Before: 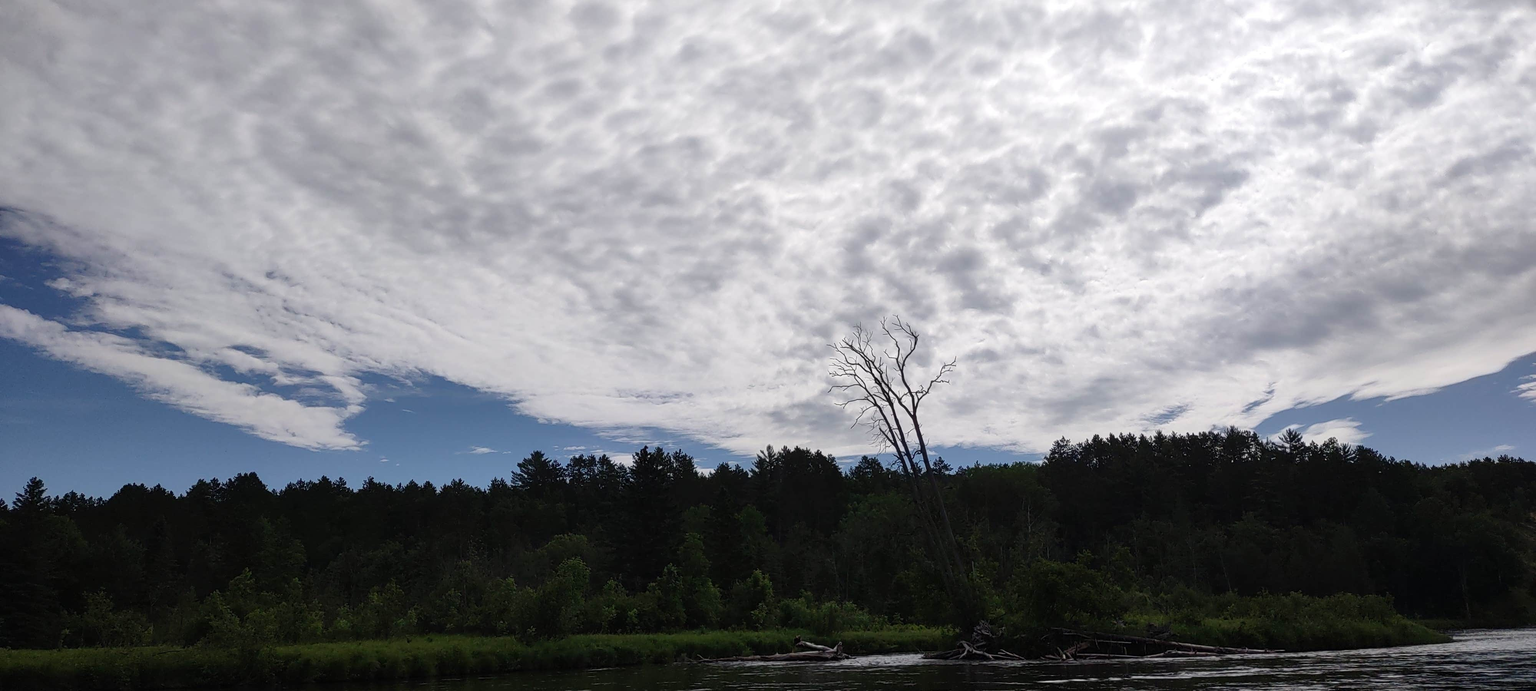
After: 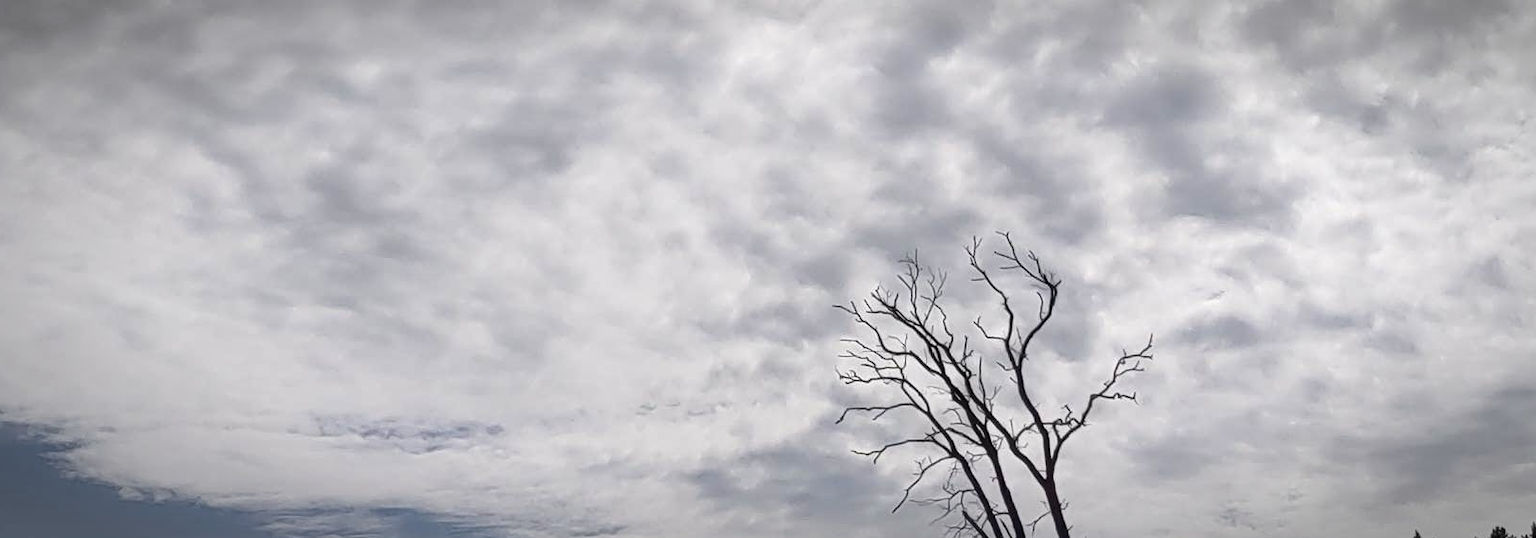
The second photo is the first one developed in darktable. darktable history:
crop: left 31.894%, top 32.016%, right 27.626%, bottom 36.404%
exposure: exposure -0.569 EV, compensate highlight preservation false
vignetting: automatic ratio true
levels: mode automatic, levels [0, 0.478, 1]
